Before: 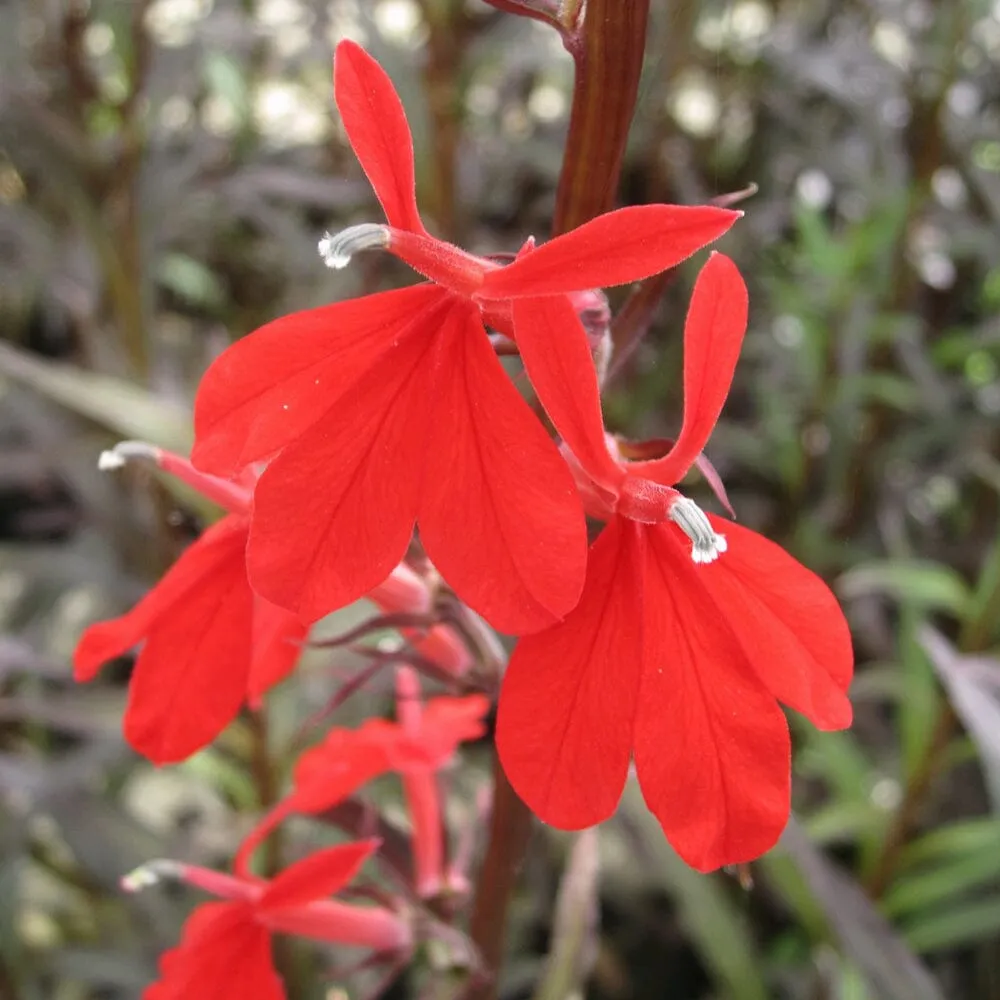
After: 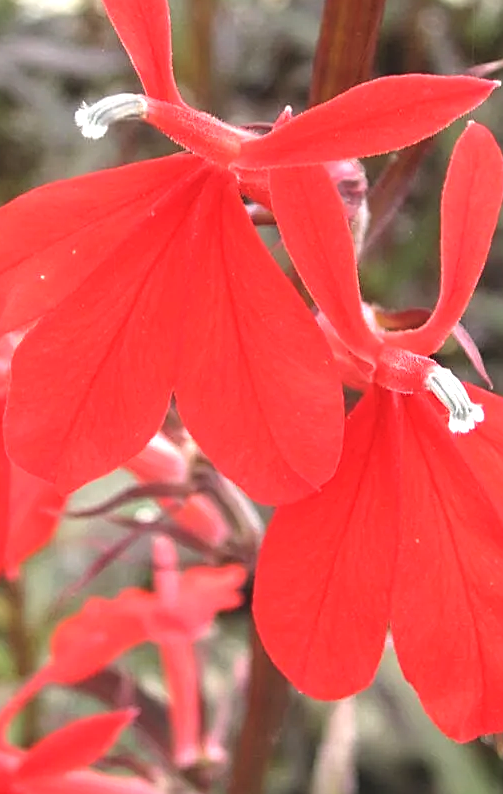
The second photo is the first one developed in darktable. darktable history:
exposure: black level correction -0.005, exposure 0.617 EV, compensate exposure bias true, compensate highlight preservation false
tone equalizer: mask exposure compensation -0.503 EV
sharpen: on, module defaults
crop and rotate: angle 0.023°, left 24.29%, top 13.023%, right 25.358%, bottom 7.537%
